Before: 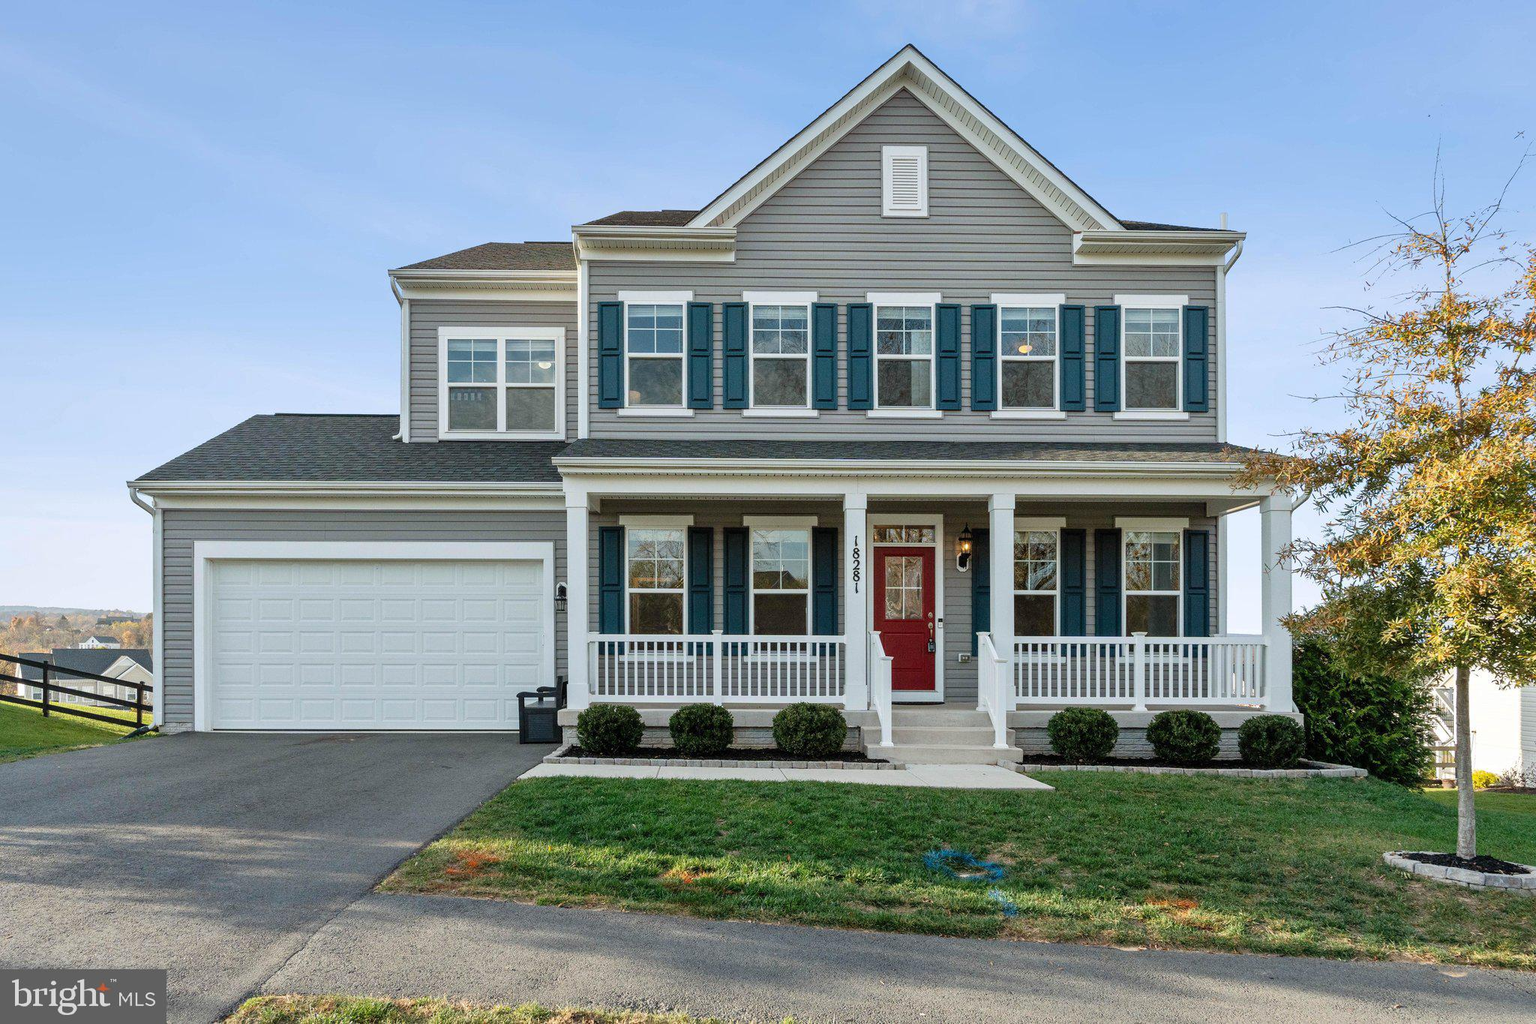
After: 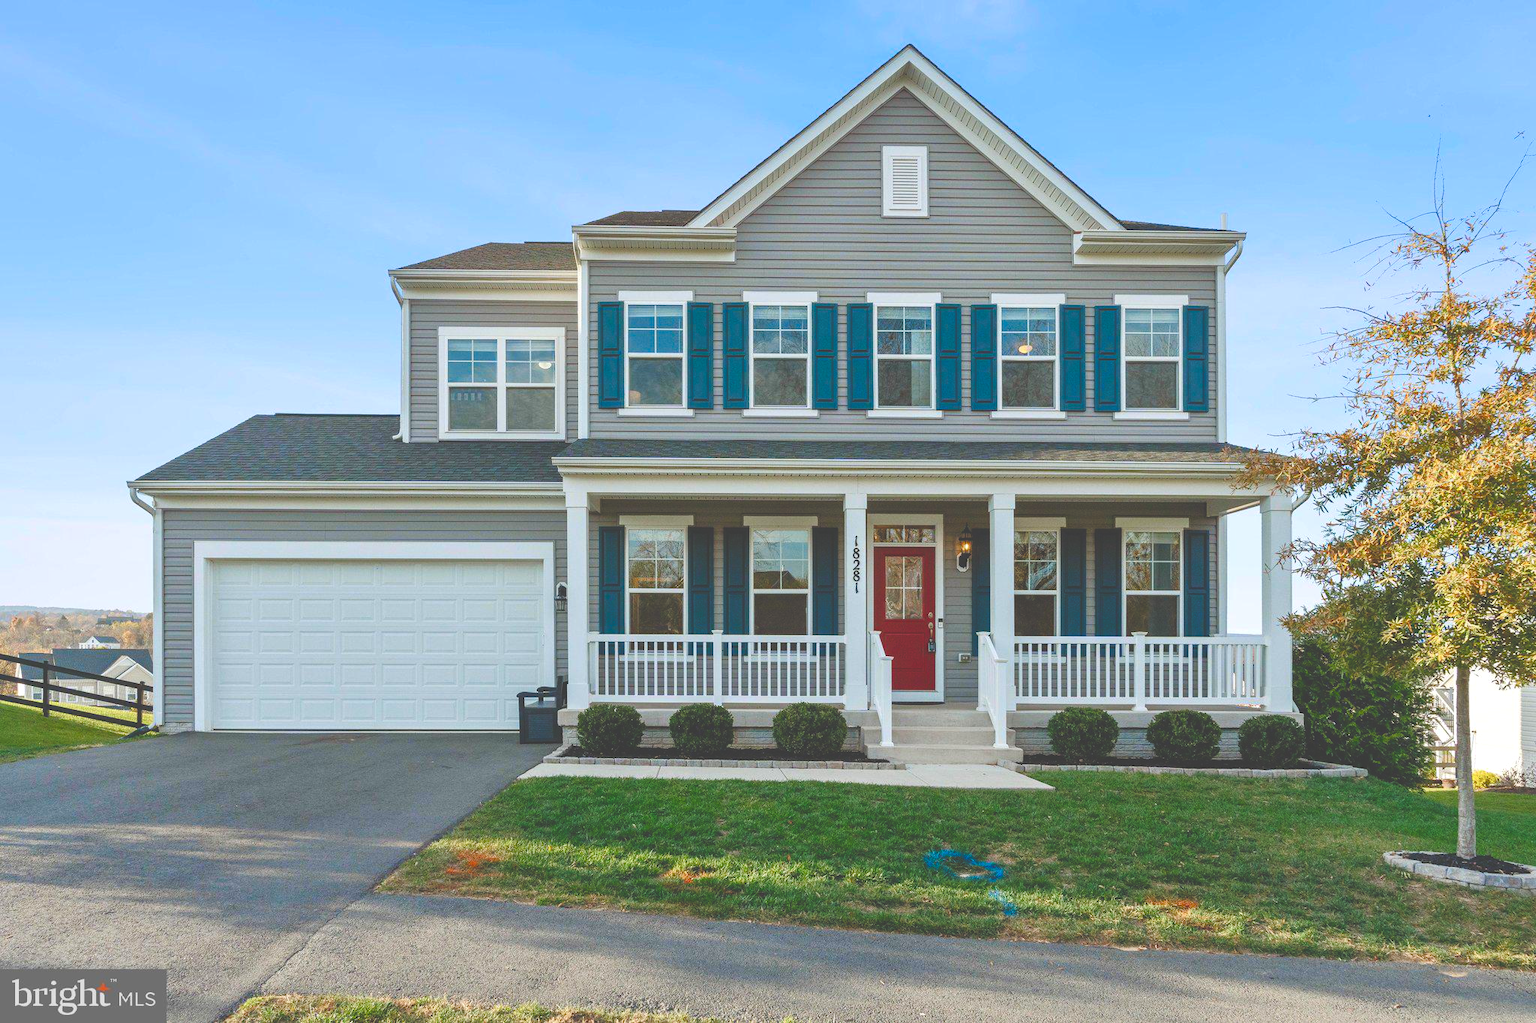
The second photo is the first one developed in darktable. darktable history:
color balance rgb: white fulcrum 1.01 EV, perceptual saturation grading › global saturation 0.457%, perceptual saturation grading › highlights -17.565%, perceptual saturation grading › mid-tones 32.909%, perceptual saturation grading › shadows 50.391%, global vibrance 27.309%
exposure: black level correction -0.042, exposure 0.063 EV, compensate exposure bias true, compensate highlight preservation false
color zones: curves: ch1 [(0.25, 0.5) (0.747, 0.71)]
